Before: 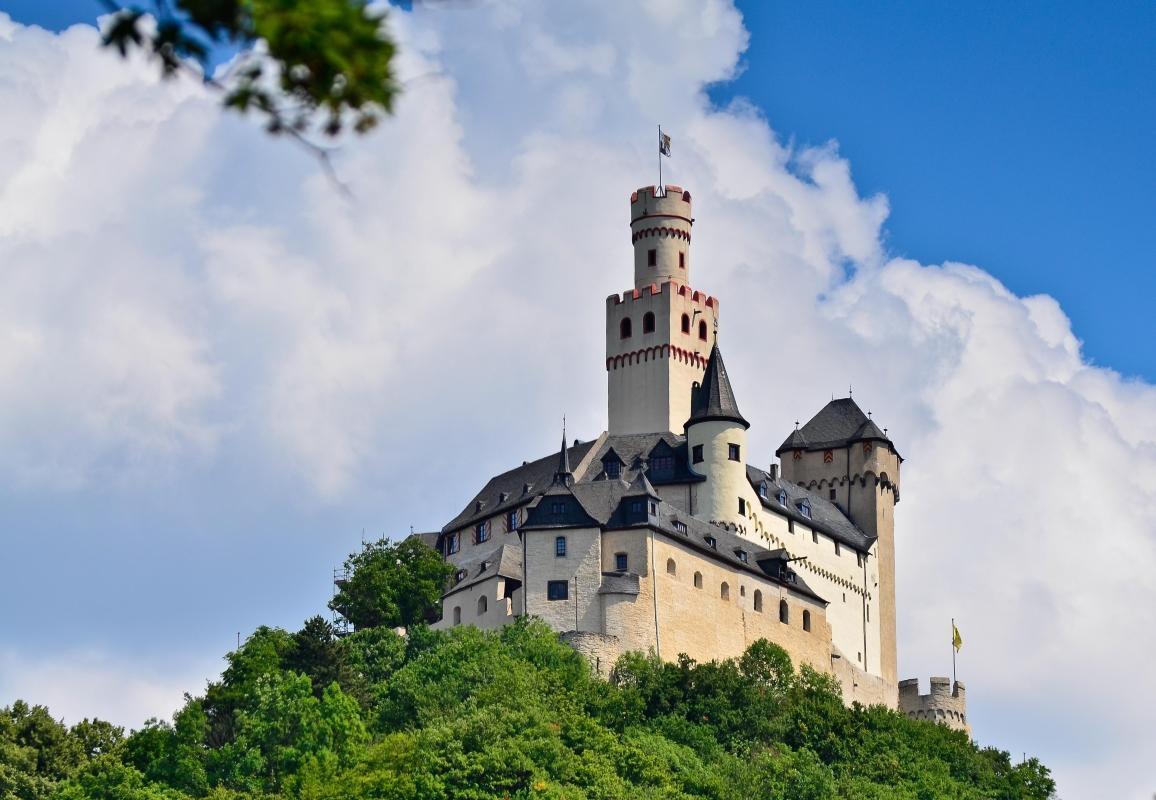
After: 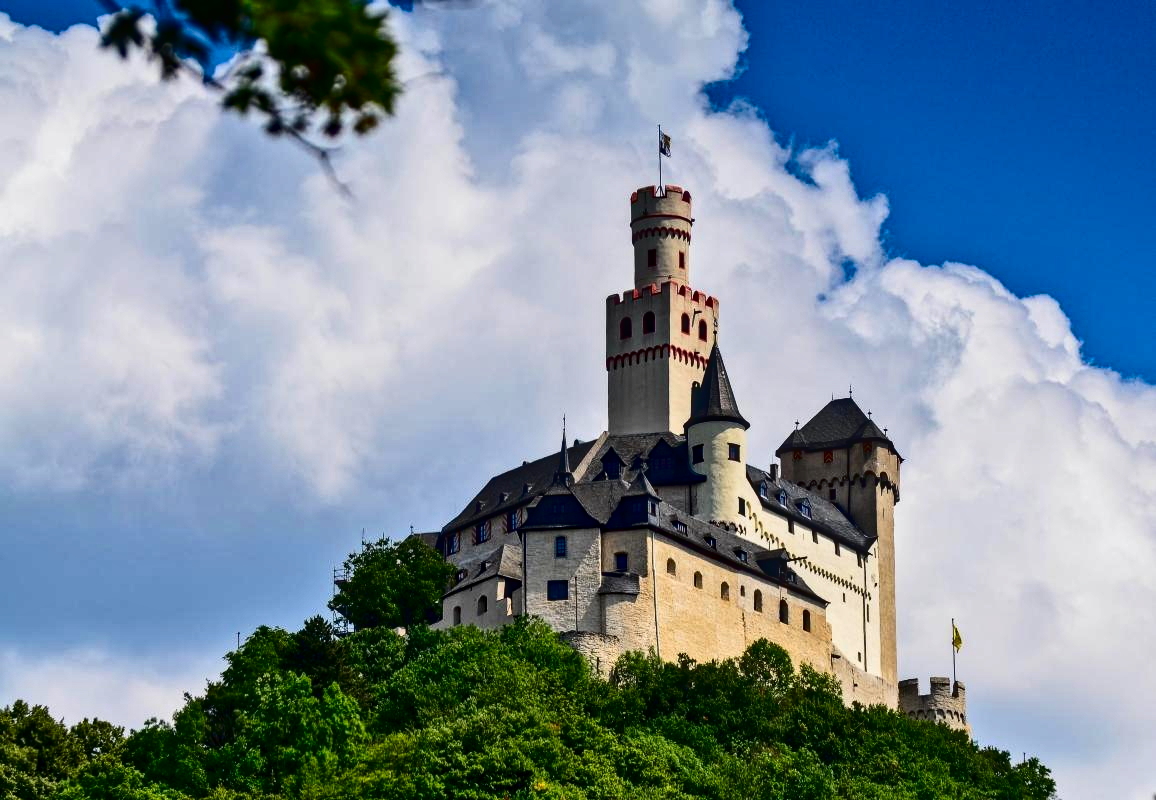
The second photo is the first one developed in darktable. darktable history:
local contrast: on, module defaults
contrast brightness saturation: contrast 0.24, brightness -0.24, saturation 0.14
haze removal: compatibility mode true, adaptive false
